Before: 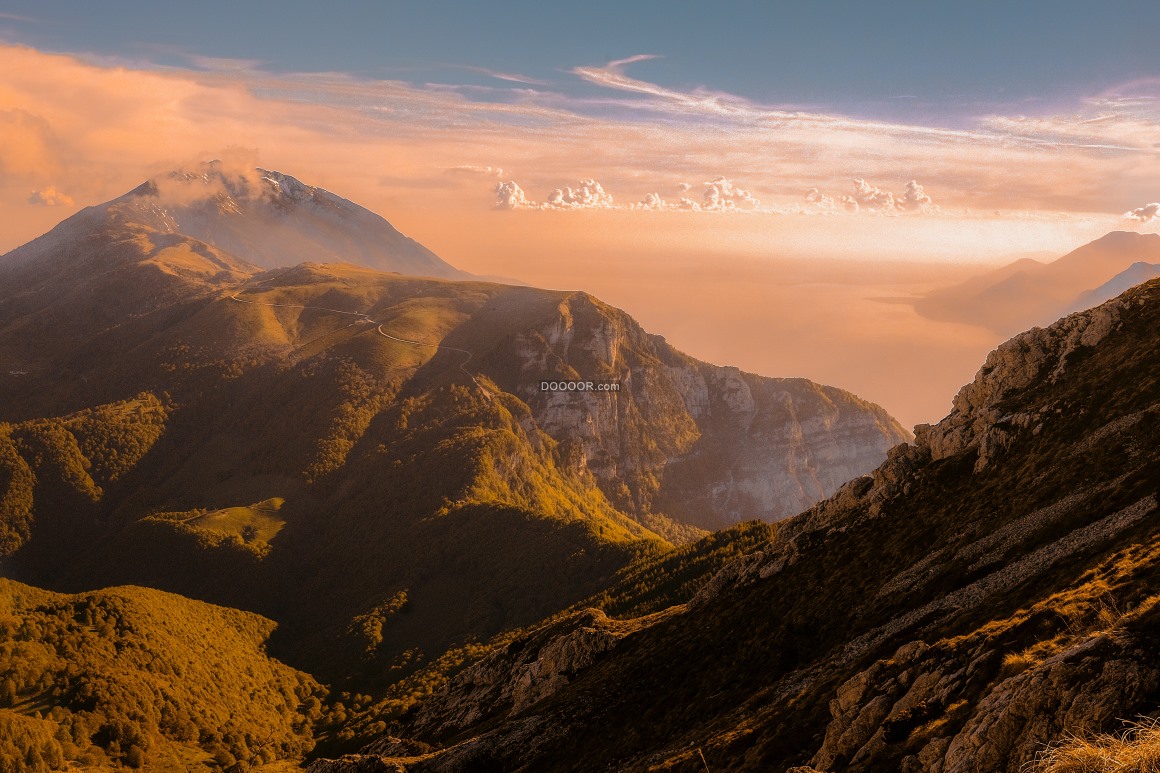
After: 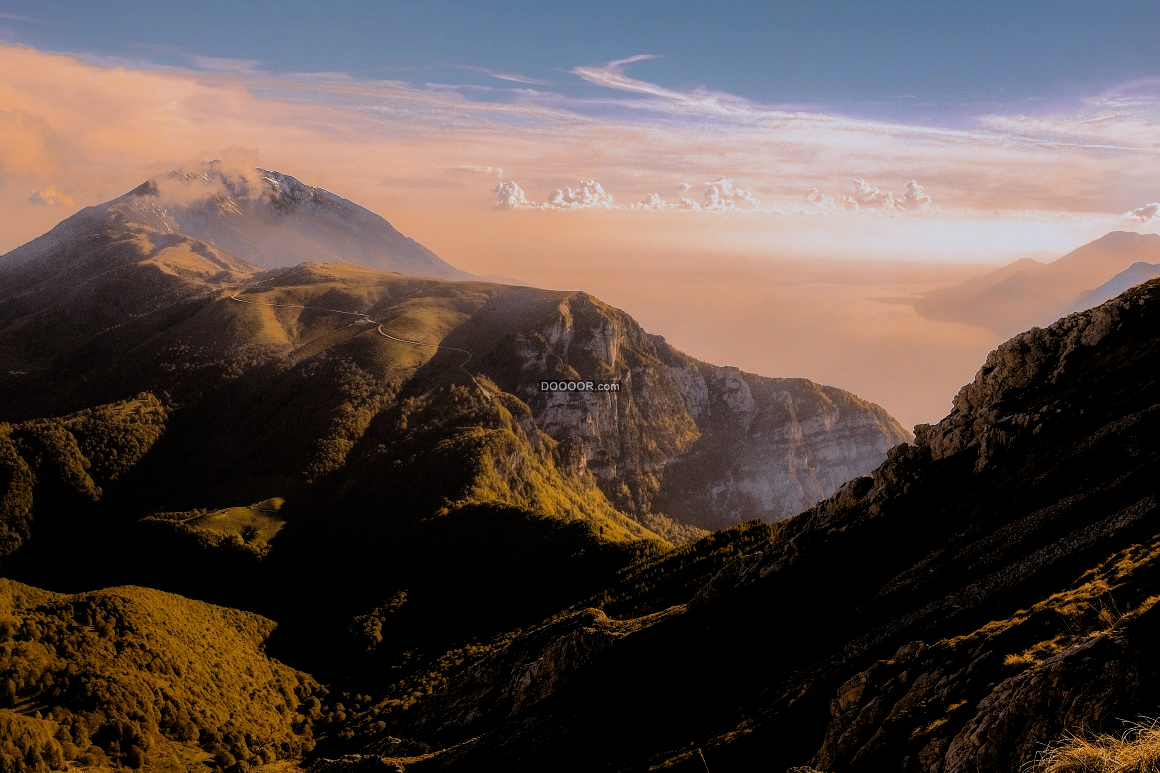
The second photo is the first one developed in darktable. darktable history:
filmic rgb: black relative exposure -5 EV, hardness 2.88, contrast 1.4
white balance: red 0.931, blue 1.11
exposure: black level correction 0.001, exposure -0.125 EV, compensate exposure bias true, compensate highlight preservation false
